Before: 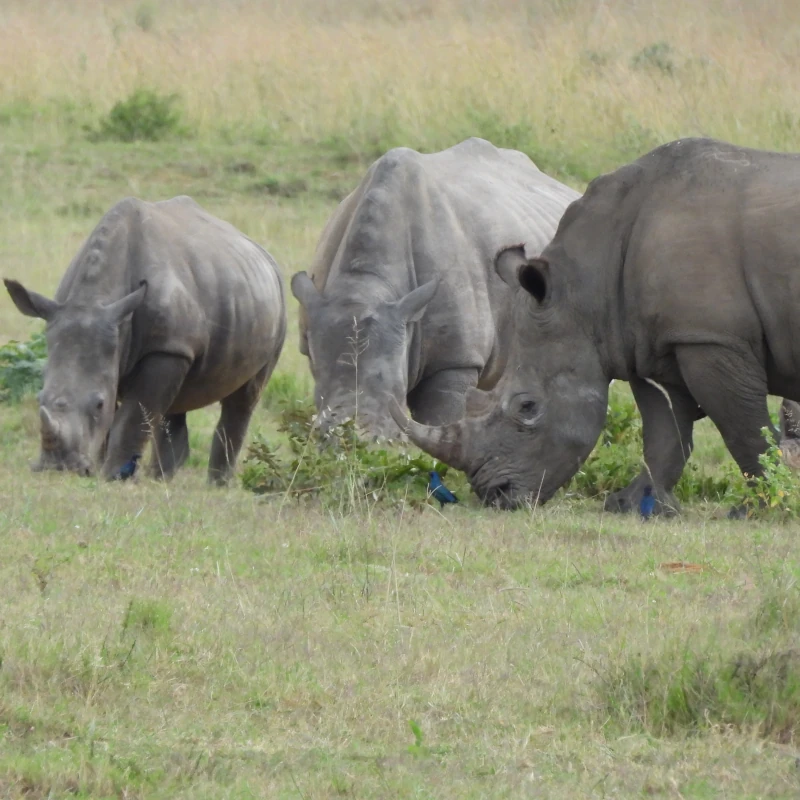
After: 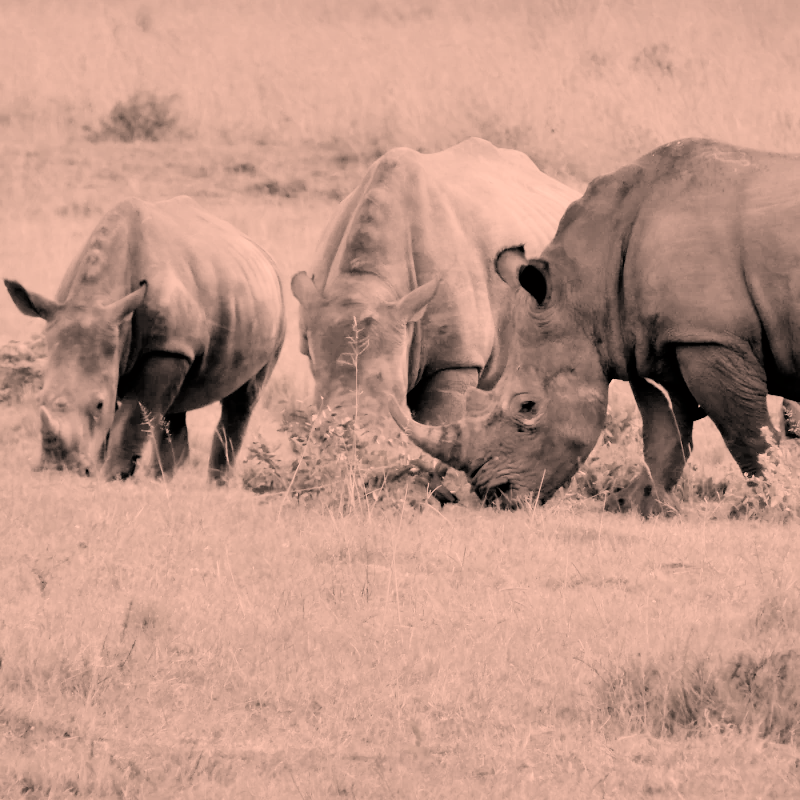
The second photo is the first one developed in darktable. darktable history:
contrast brightness saturation: saturation -0.982
exposure: black level correction 0, exposure 1 EV, compensate highlight preservation false
color balance rgb: perceptual saturation grading › global saturation 0.786%
filmic rgb: black relative exposure -3.24 EV, white relative exposure 7.02 EV, hardness 1.46, contrast 1.35
color correction: highlights a* 22.22, highlights b* 21.68
haze removal: compatibility mode true, adaptive false
shadows and highlights: low approximation 0.01, soften with gaussian
